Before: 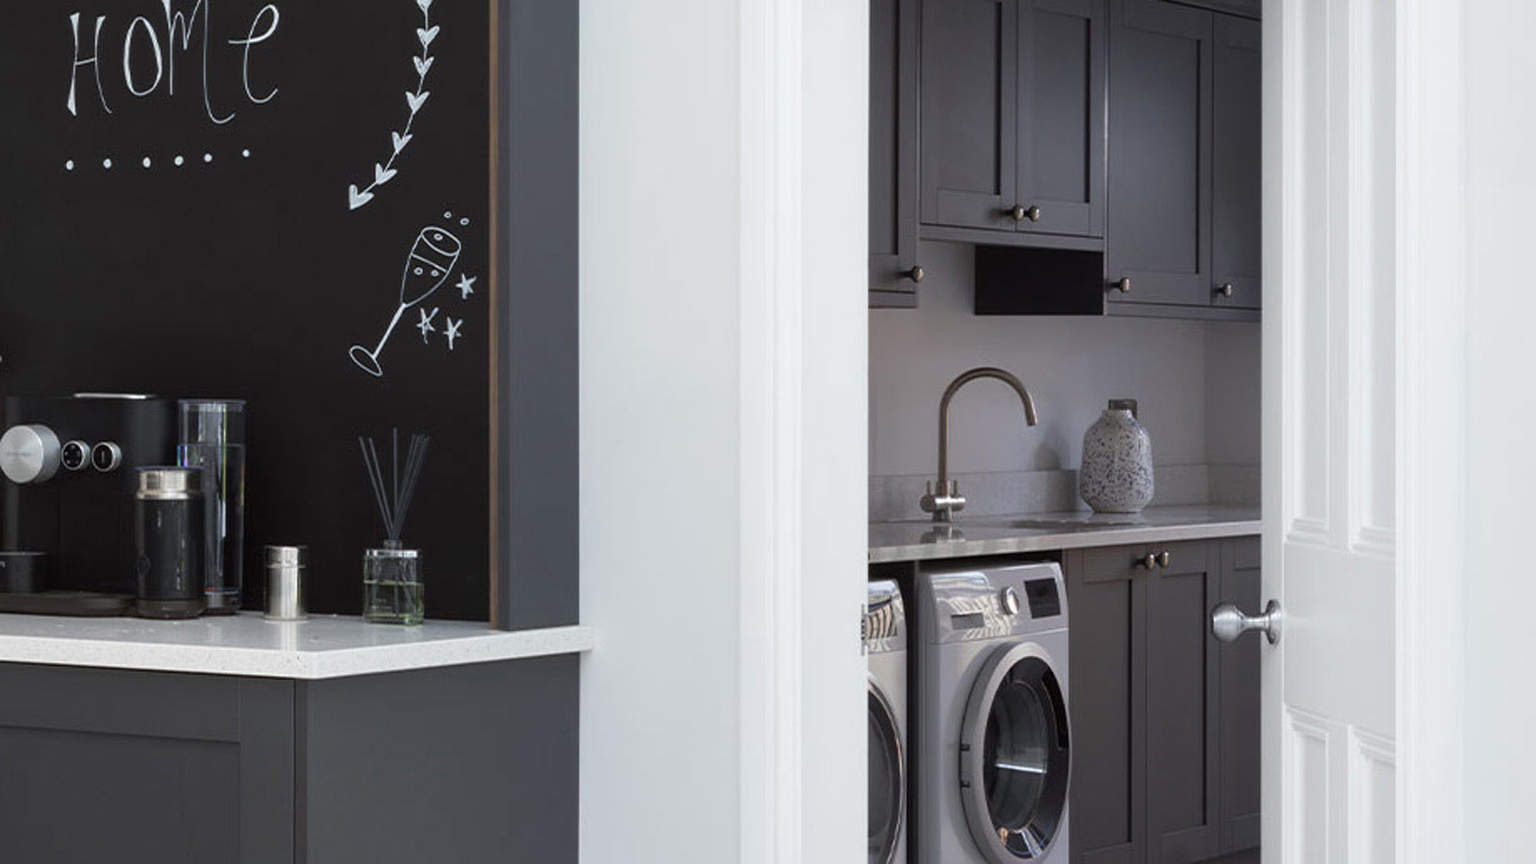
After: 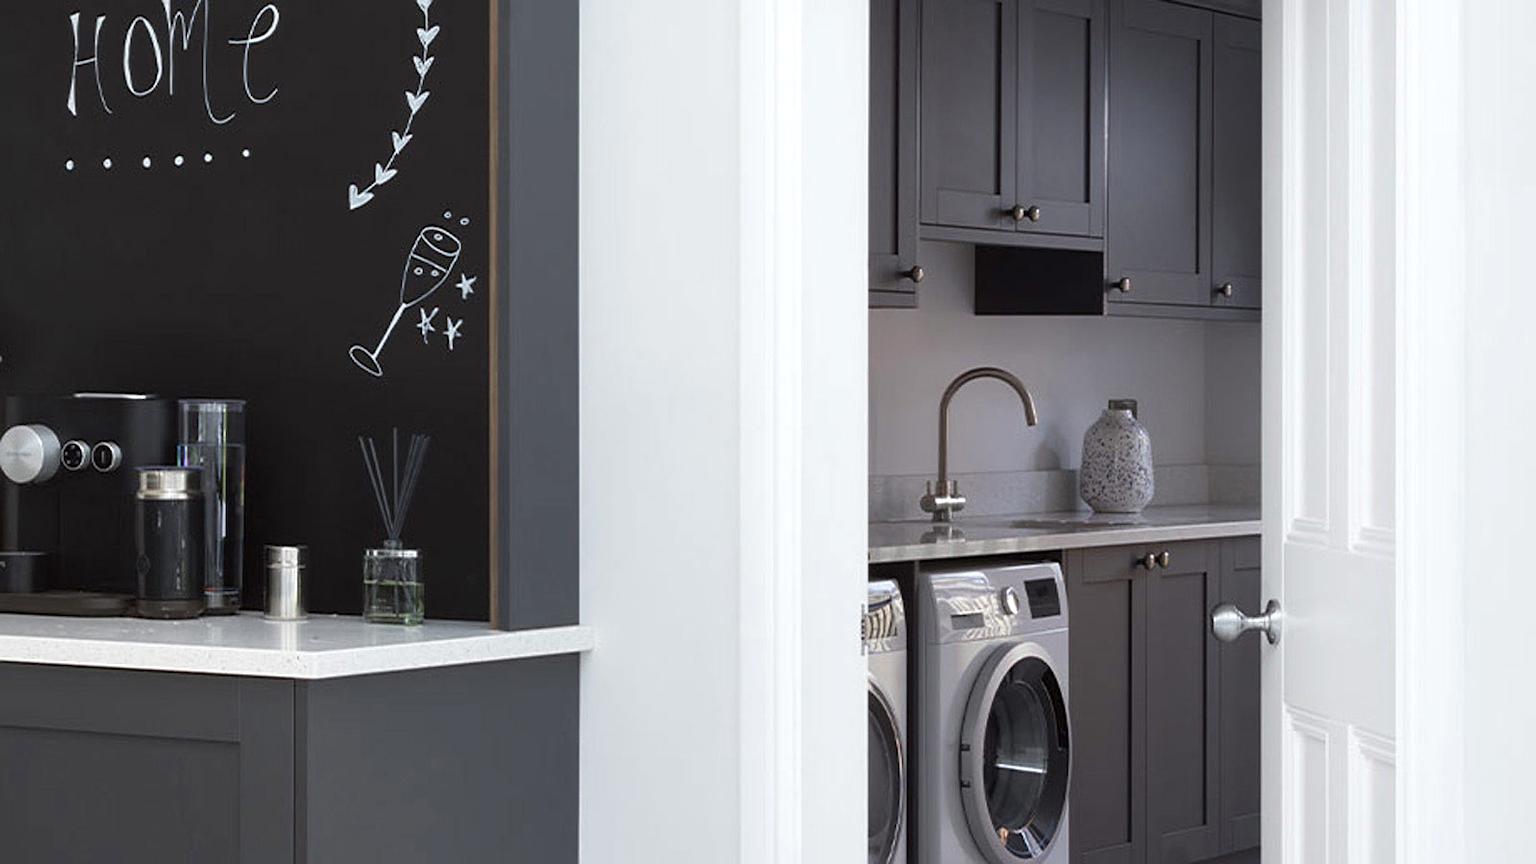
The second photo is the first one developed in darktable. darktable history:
exposure: exposure 0.2 EV, compensate highlight preservation false
sharpen: amount 0.2
